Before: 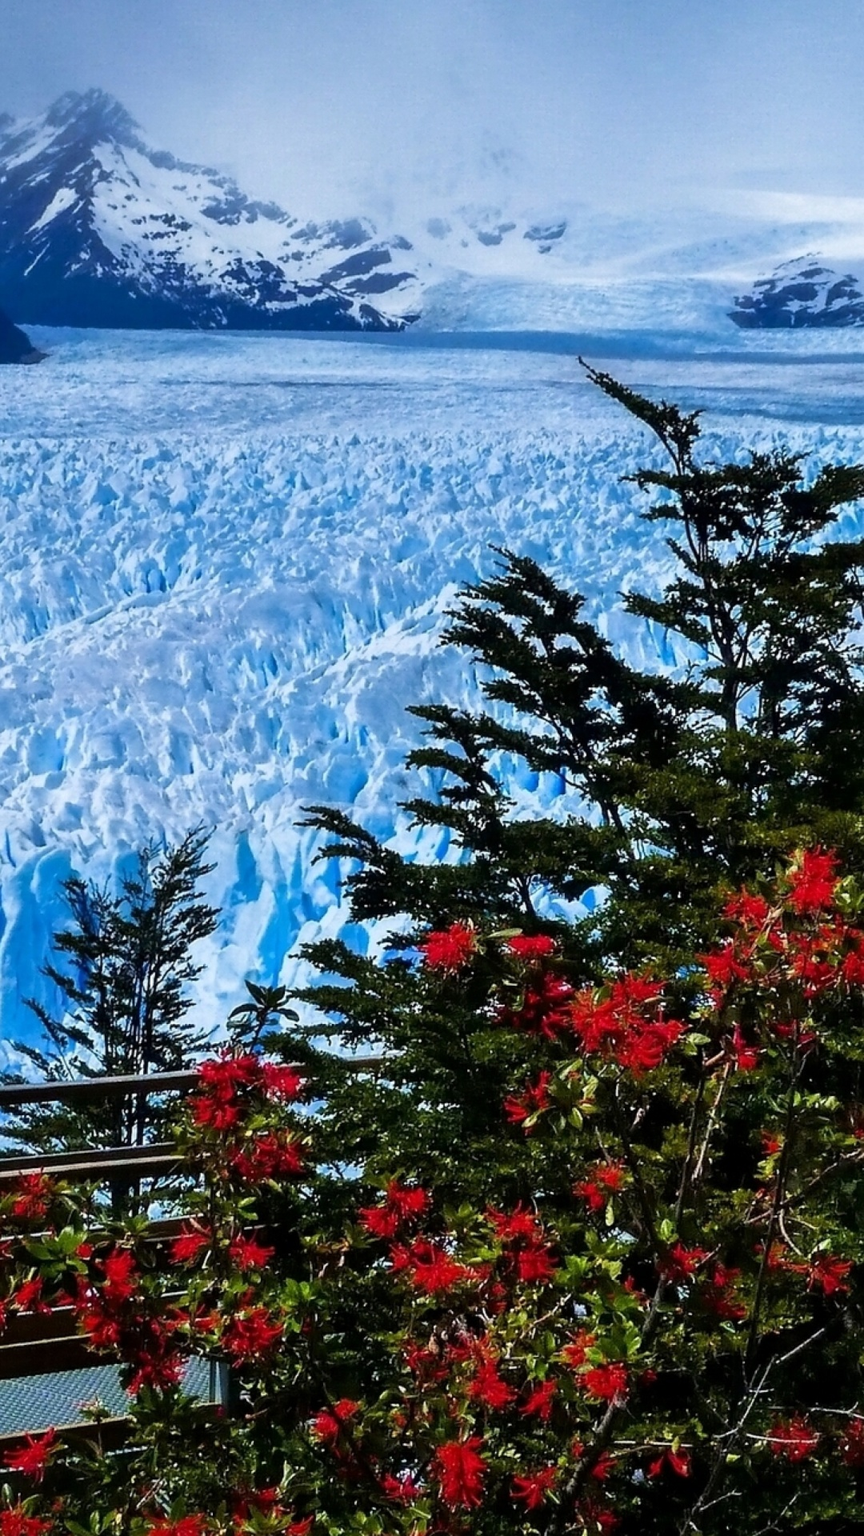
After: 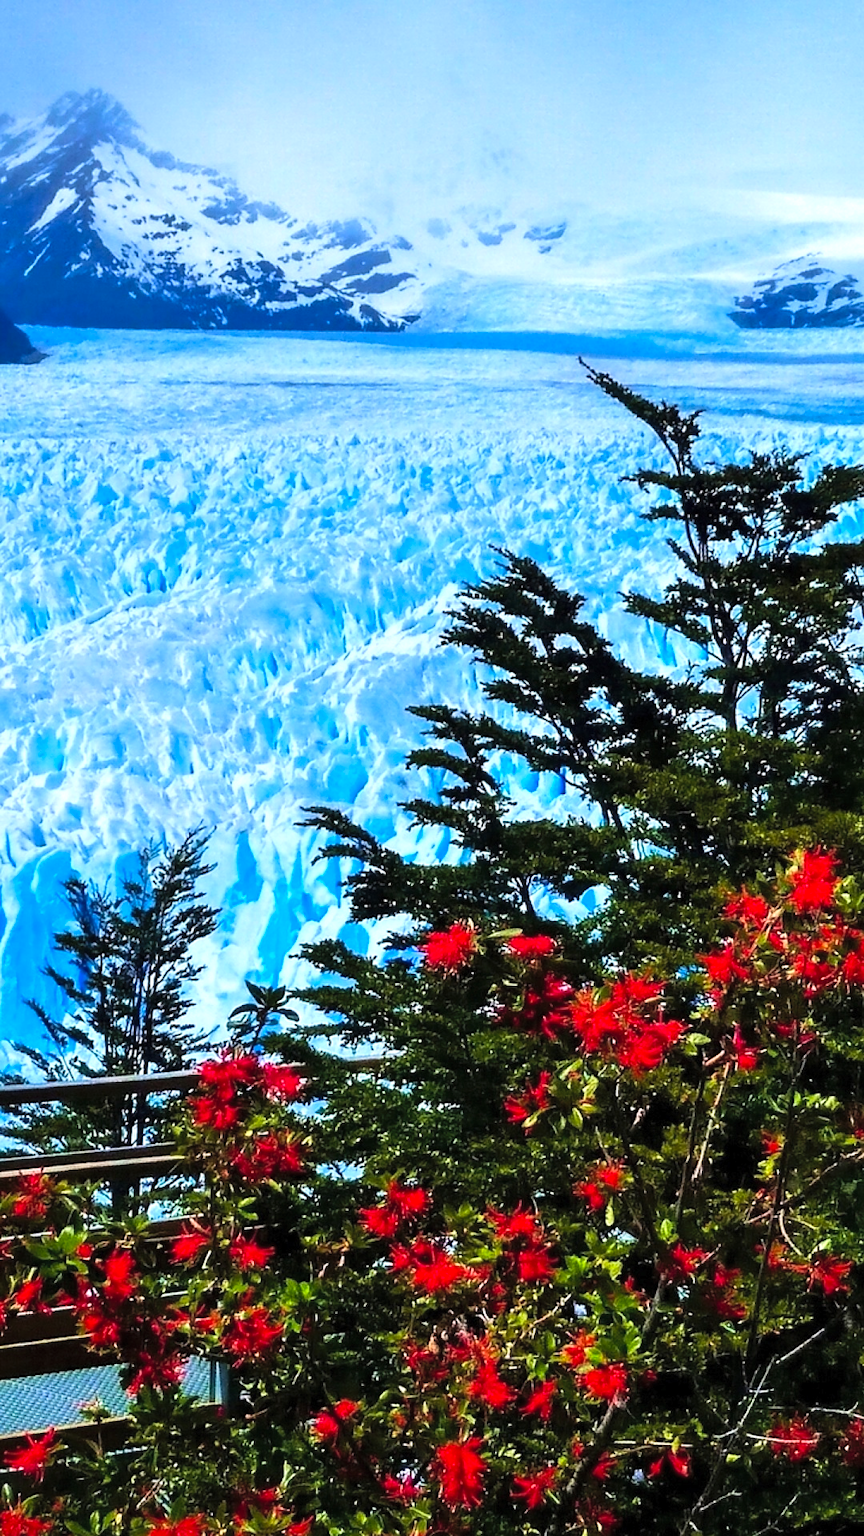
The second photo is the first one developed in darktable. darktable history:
tone equalizer: -8 EV -0.417 EV, -7 EV -0.389 EV, -6 EV -0.333 EV, -5 EV -0.222 EV, -3 EV 0.222 EV, -2 EV 0.333 EV, -1 EV 0.389 EV, +0 EV 0.417 EV, edges refinement/feathering 500, mask exposure compensation -1.57 EV, preserve details no
contrast brightness saturation: contrast 0.07, brightness 0.18, saturation 0.4
velvia: on, module defaults
